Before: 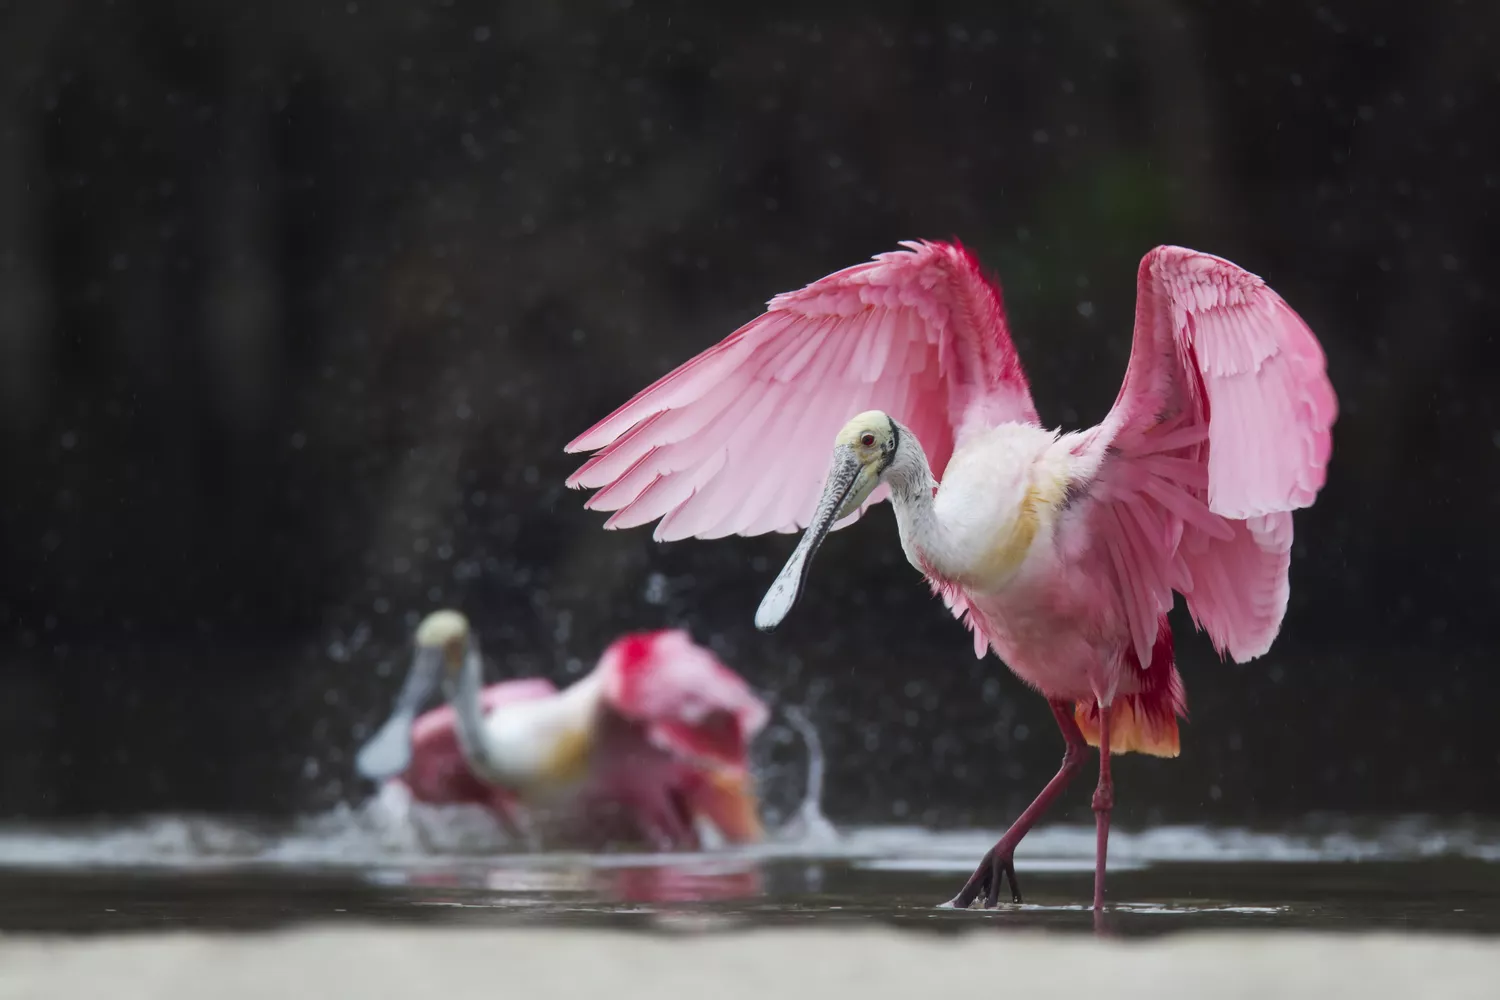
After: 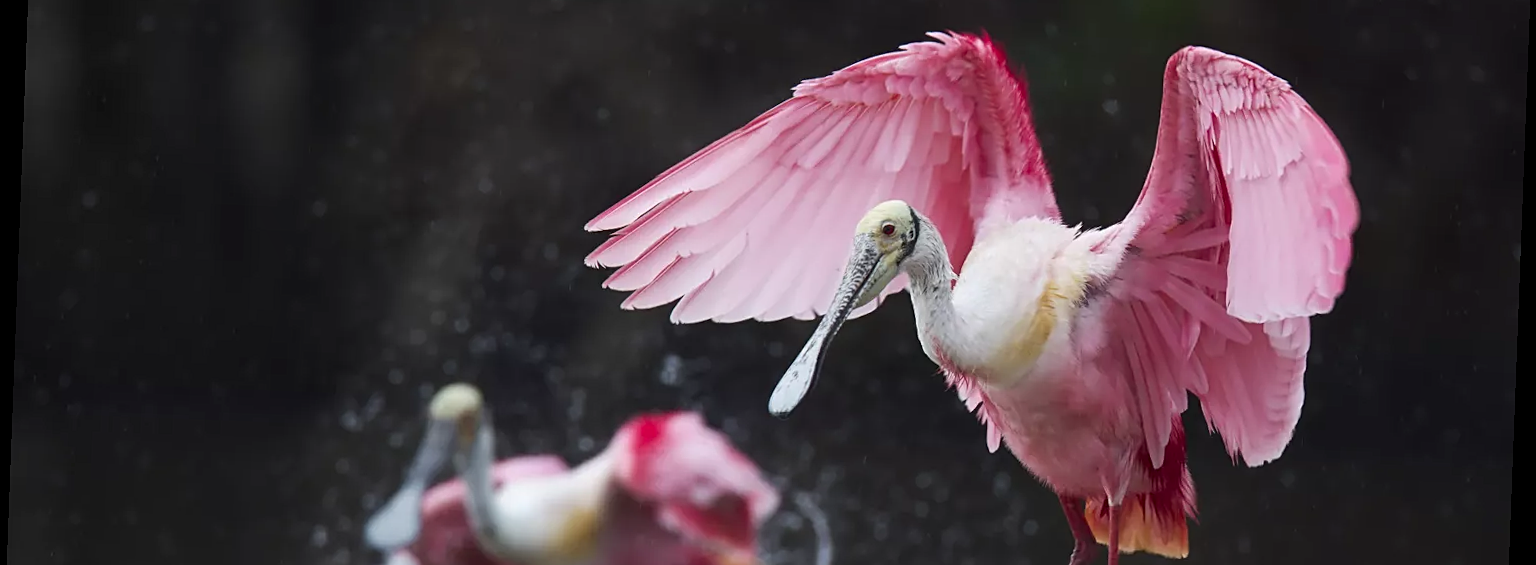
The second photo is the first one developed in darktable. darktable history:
local contrast: mode bilateral grid, contrast 20, coarseness 50, detail 102%, midtone range 0.2
crop and rotate: top 23.043%, bottom 23.437%
sharpen: on, module defaults
contrast brightness saturation: contrast 0.08, saturation 0.02
rotate and perspective: rotation 2.17°, automatic cropping off
